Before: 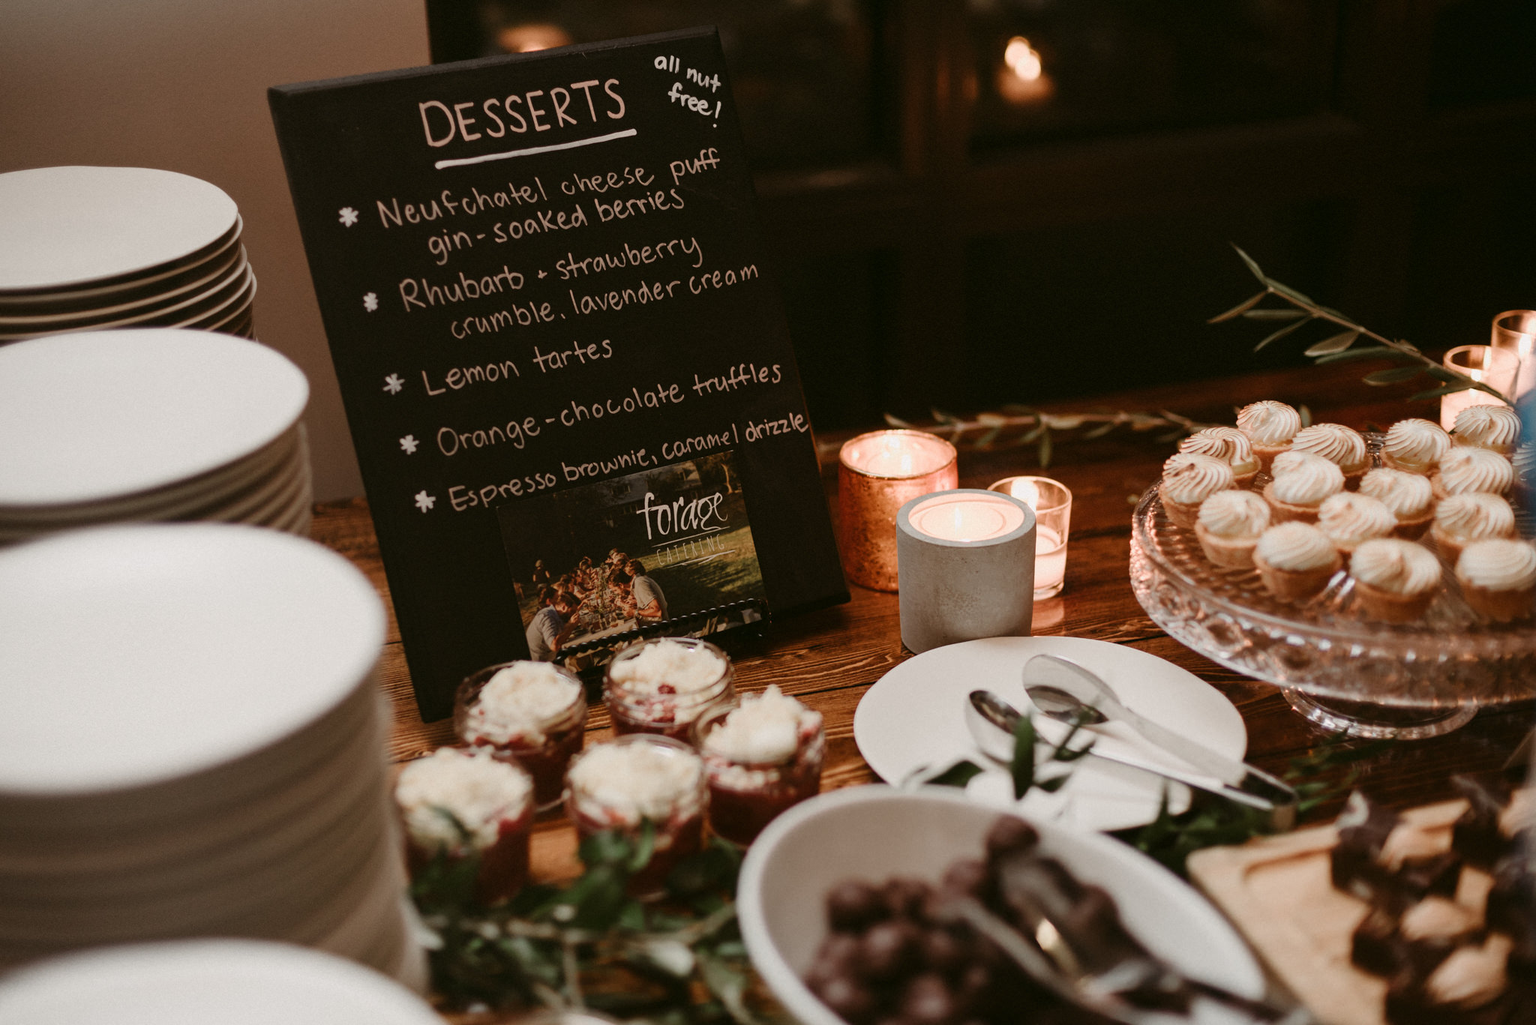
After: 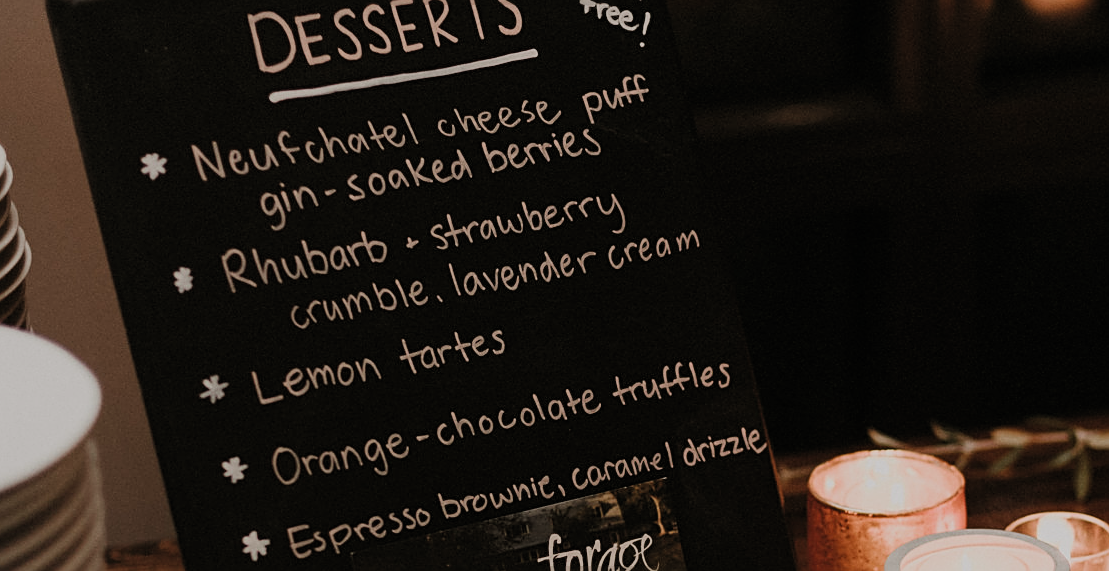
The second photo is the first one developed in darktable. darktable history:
contrast brightness saturation: saturation -0.063
filmic rgb: black relative exposure -7.65 EV, white relative exposure 4.56 EV, hardness 3.61, contrast 0.993, preserve chrominance RGB euclidean norm, color science v5 (2021), contrast in shadows safe, contrast in highlights safe
crop: left 15.213%, top 9.054%, right 30.626%, bottom 49.133%
sharpen: on, module defaults
